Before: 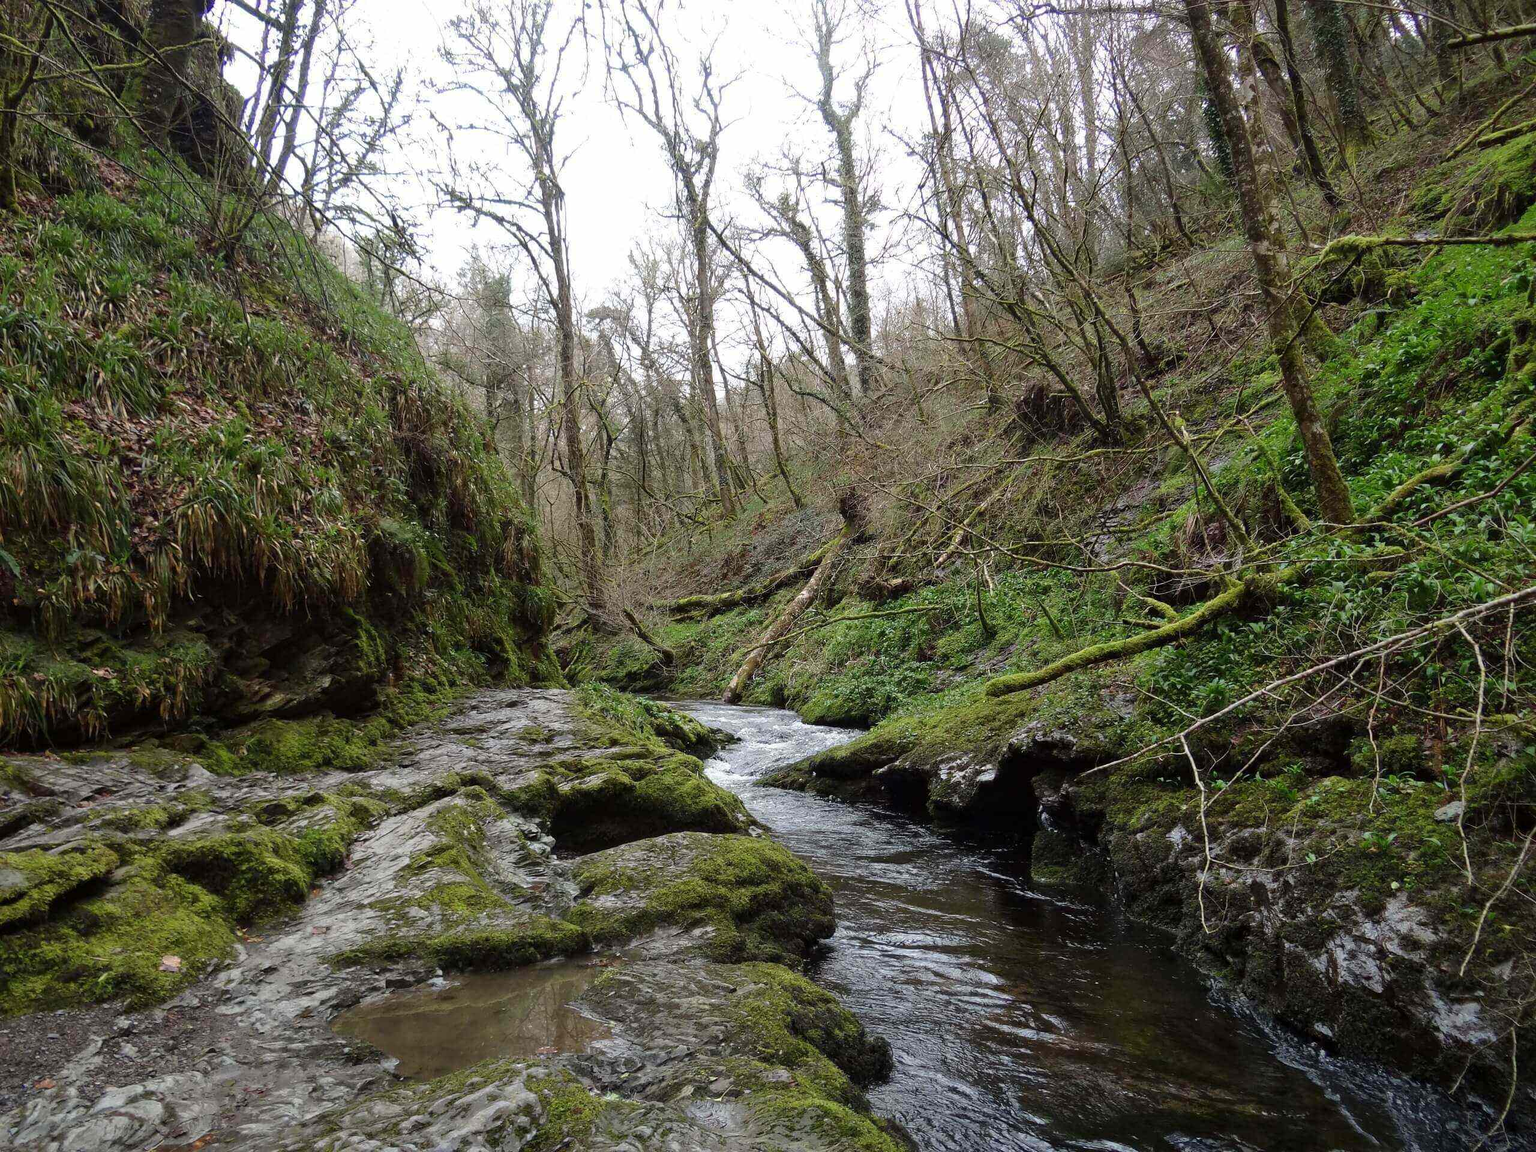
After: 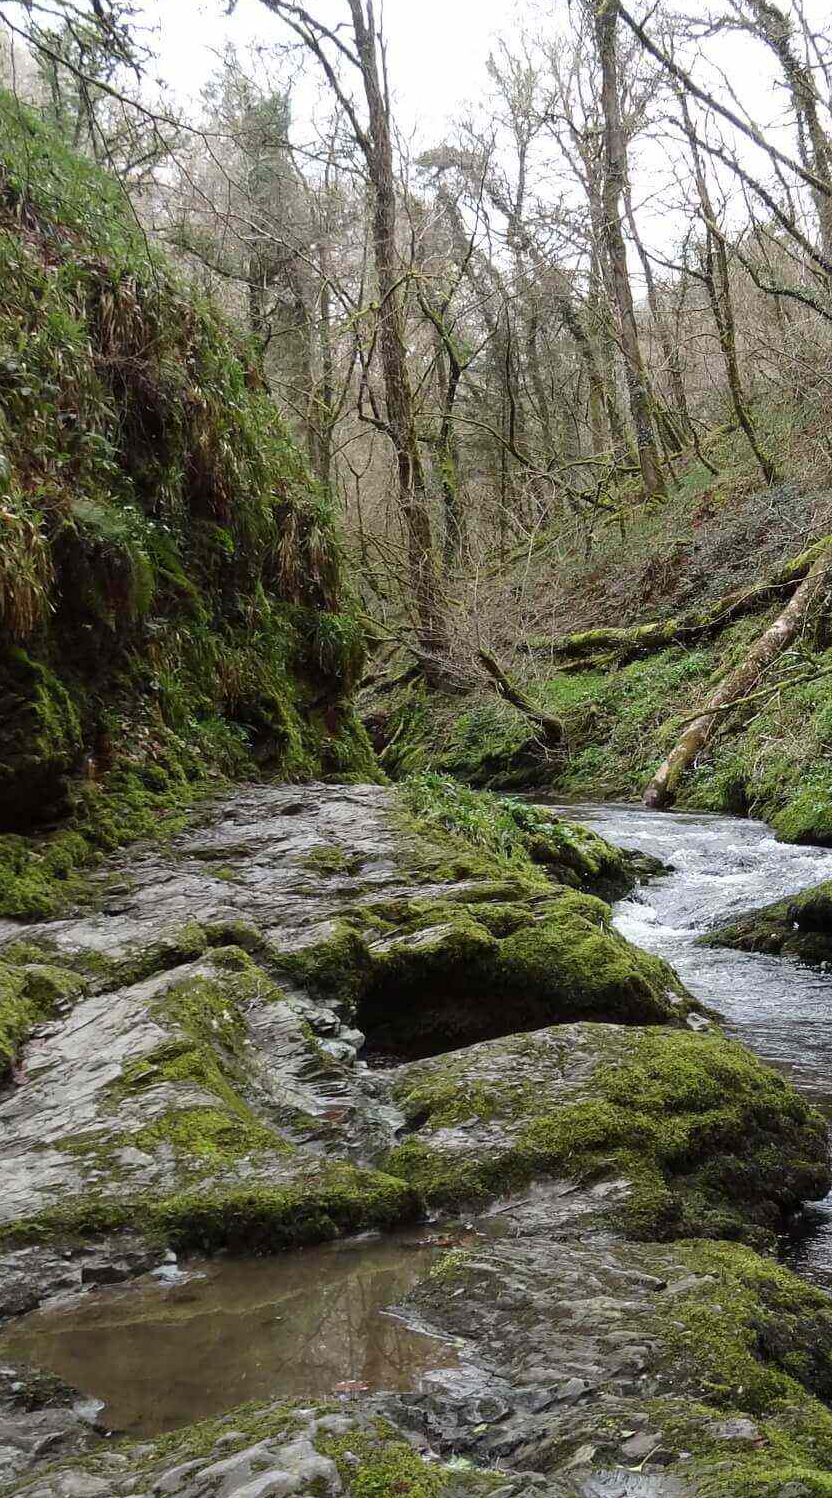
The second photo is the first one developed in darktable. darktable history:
contrast brightness saturation: contrast 0.105, brightness 0.024, saturation 0.02
crop and rotate: left 21.942%, top 18.974%, right 45.552%, bottom 2.979%
